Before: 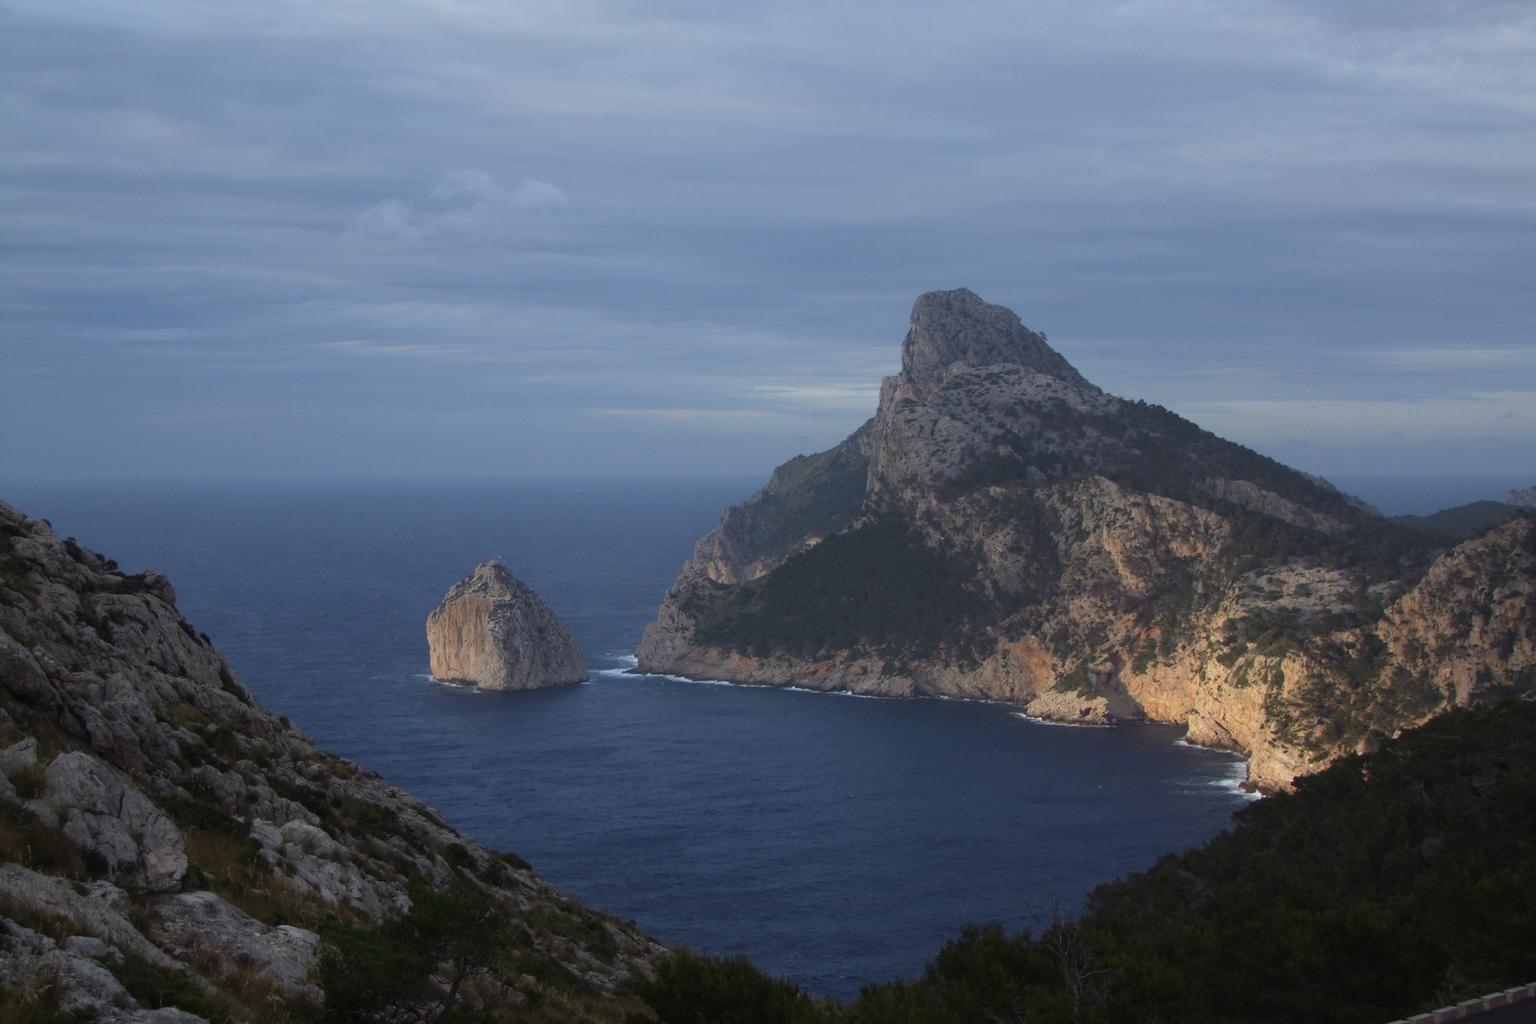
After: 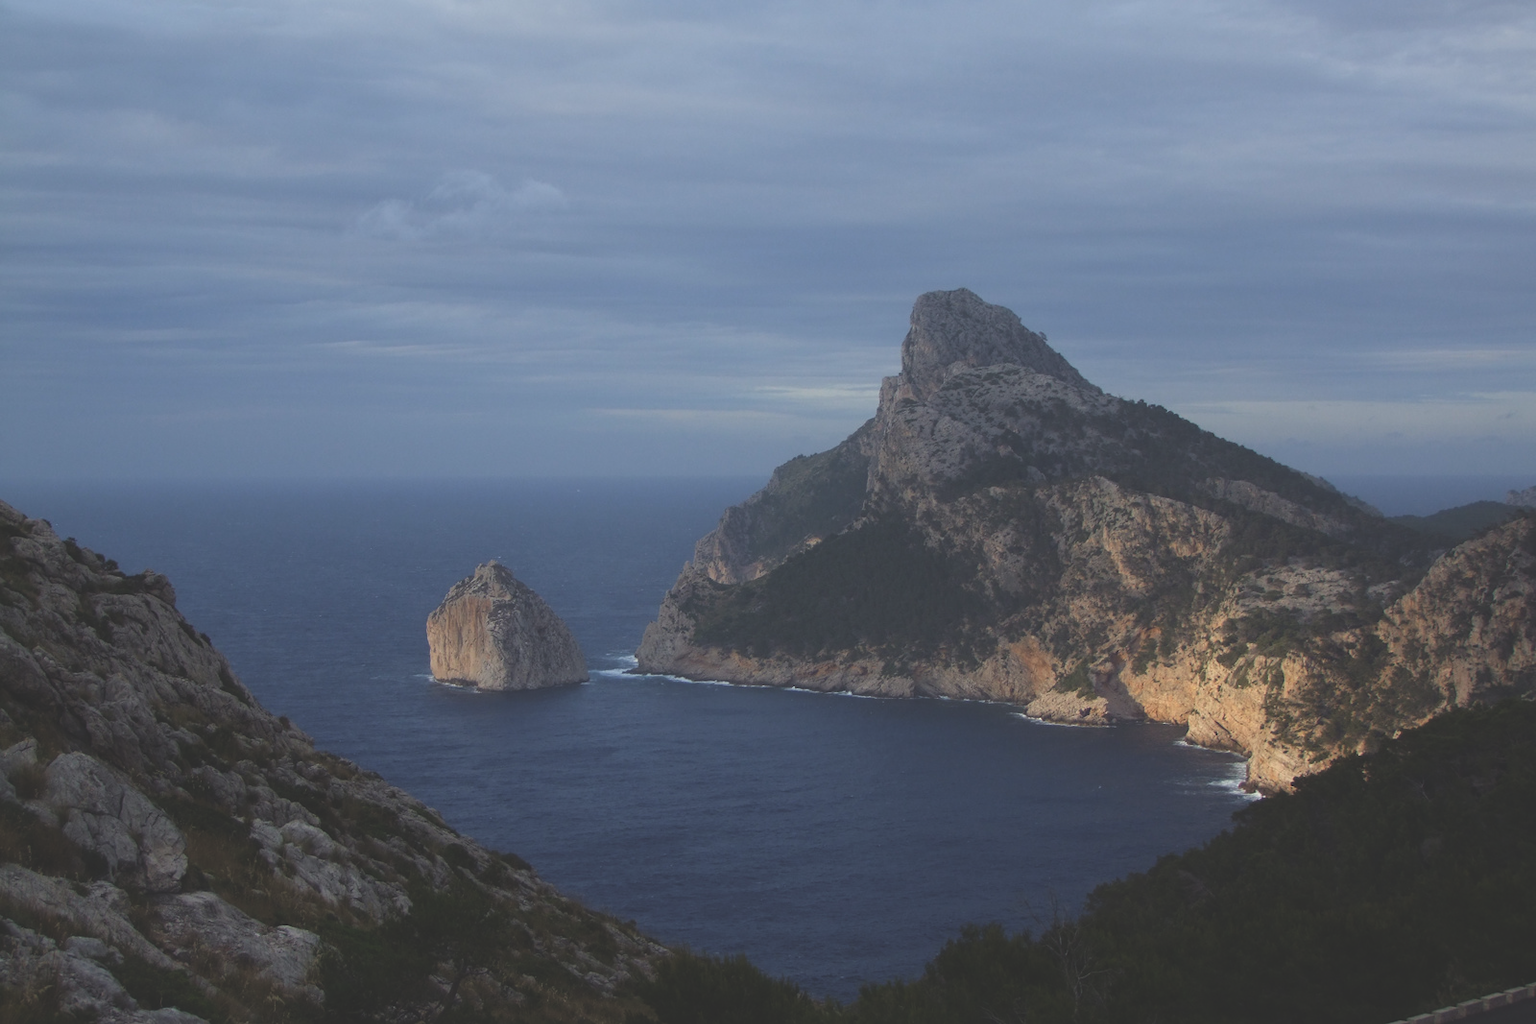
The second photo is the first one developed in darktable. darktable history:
exposure: black level correction -0.025, exposure -0.12 EV, compensate exposure bias true, compensate highlight preservation false
